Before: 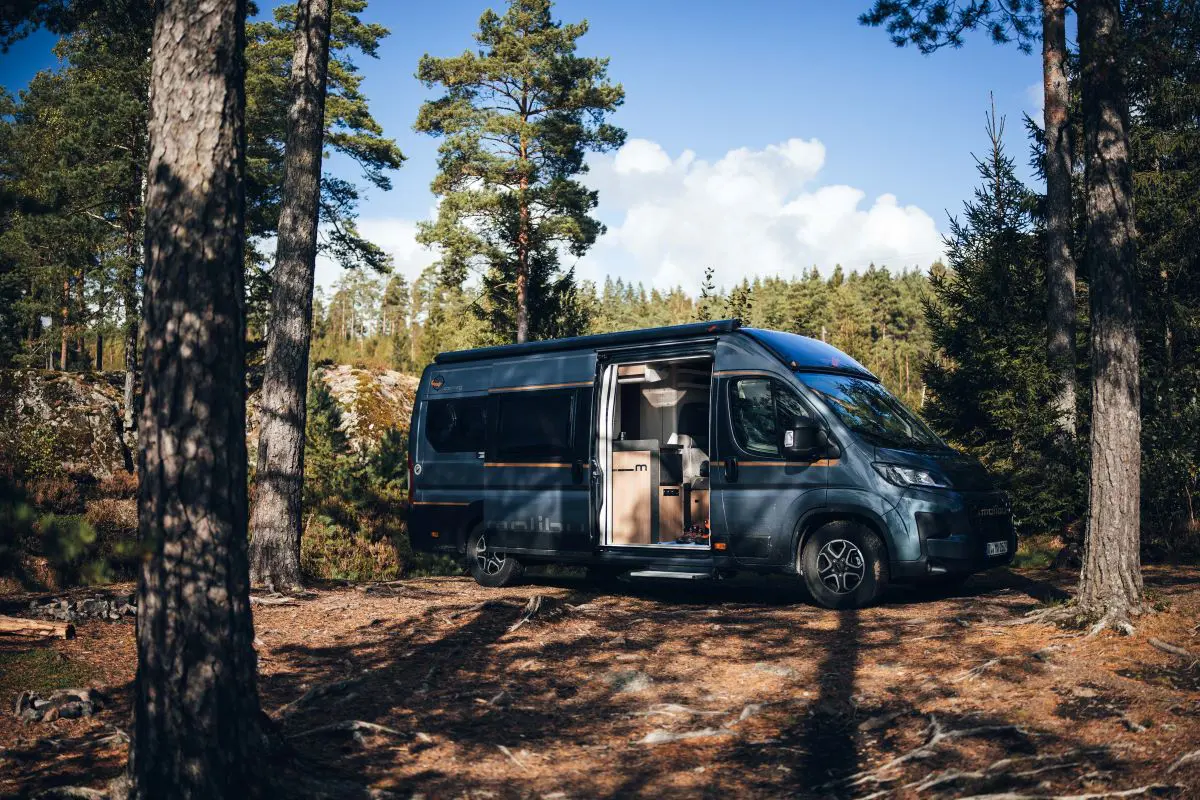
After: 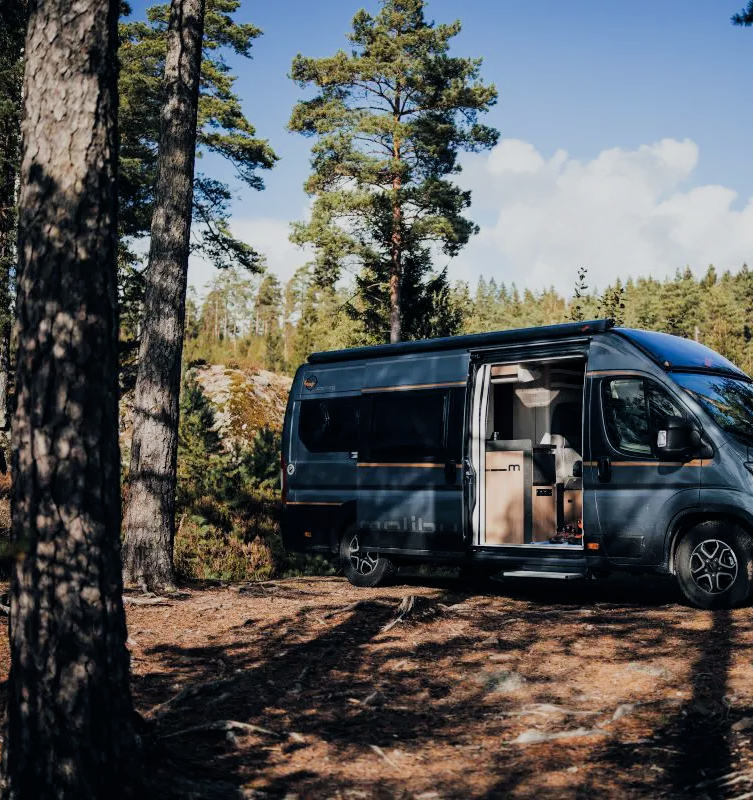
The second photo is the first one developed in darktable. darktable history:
crop: left 10.644%, right 26.528%
filmic rgb: hardness 4.17
